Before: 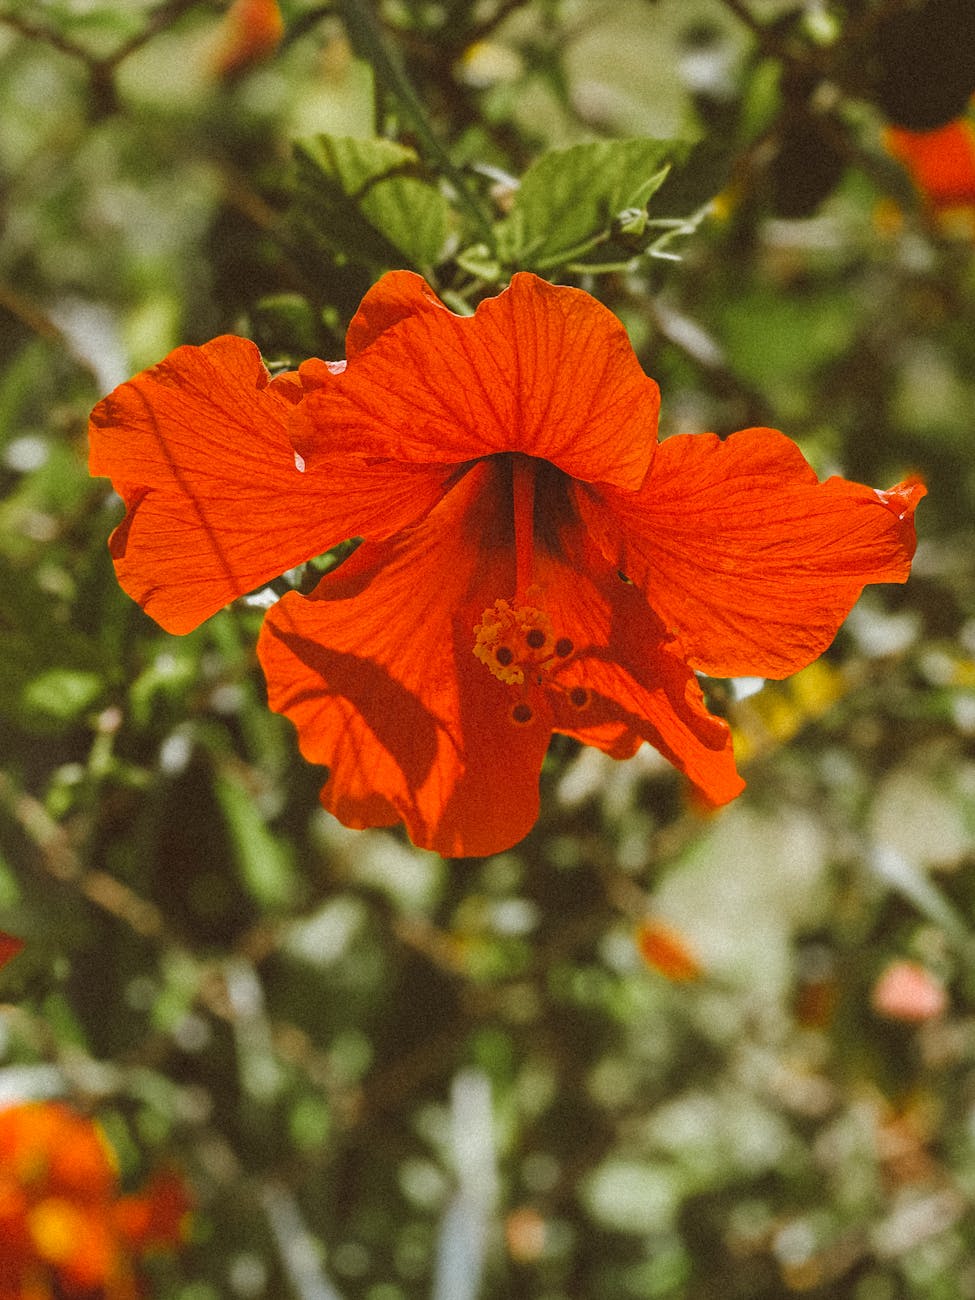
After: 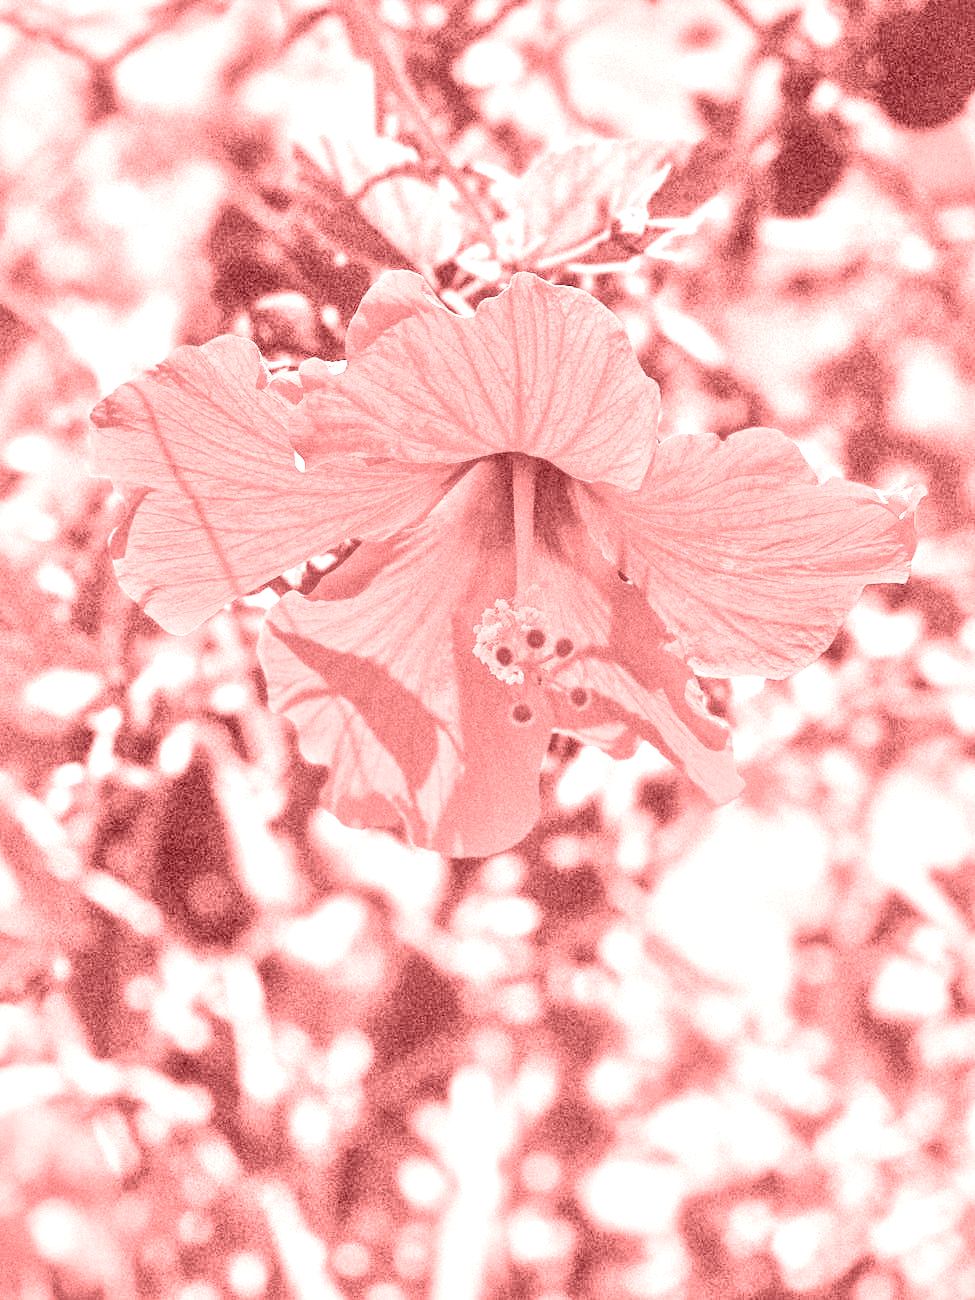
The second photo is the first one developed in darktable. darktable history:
local contrast: mode bilateral grid, contrast 50, coarseness 50, detail 150%, midtone range 0.2
tone equalizer: -7 EV 0.15 EV, -6 EV 0.6 EV, -5 EV 1.15 EV, -4 EV 1.33 EV, -3 EV 1.15 EV, -2 EV 0.6 EV, -1 EV 0.15 EV, mask exposure compensation -0.5 EV
colorize: saturation 60%, source mix 100%
base curve: curves: ch0 [(0, 0.003) (0.001, 0.002) (0.006, 0.004) (0.02, 0.022) (0.048, 0.086) (0.094, 0.234) (0.162, 0.431) (0.258, 0.629) (0.385, 0.8) (0.548, 0.918) (0.751, 0.988) (1, 1)], preserve colors none
